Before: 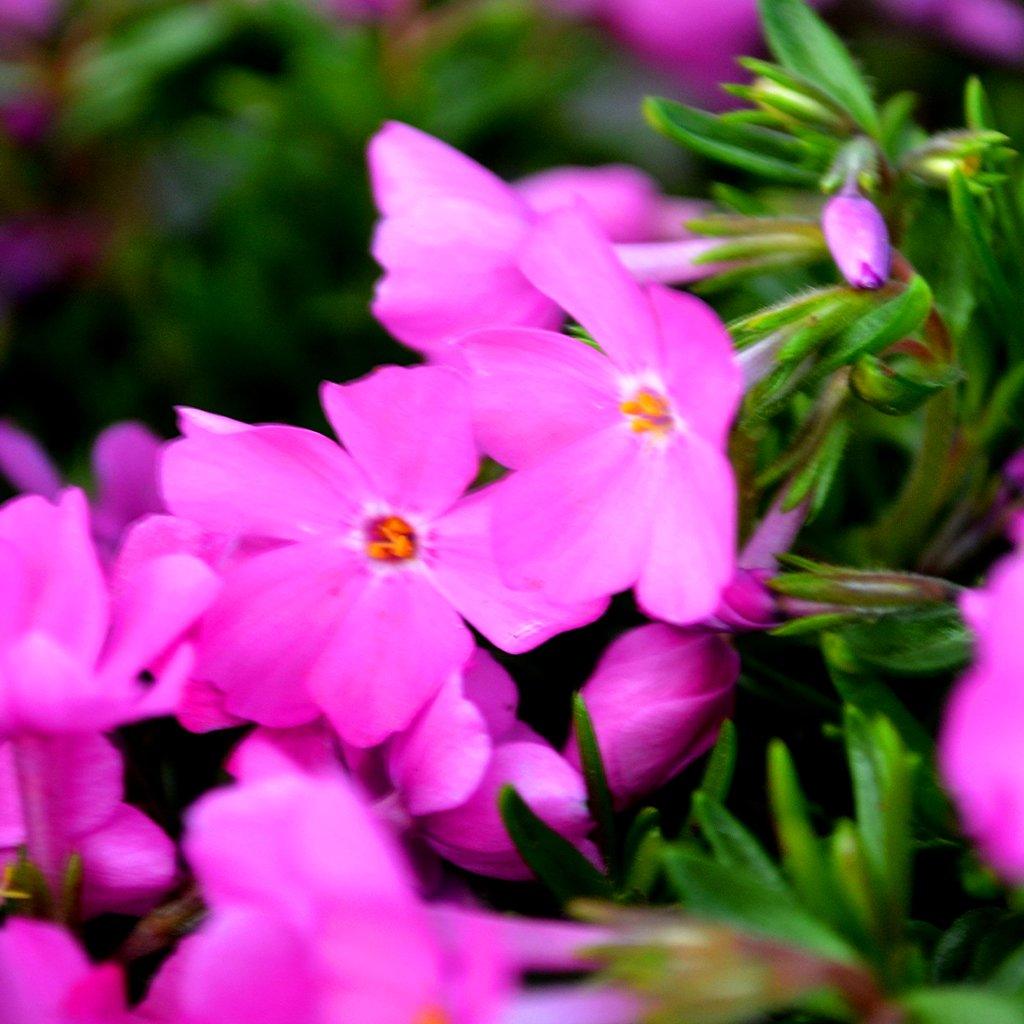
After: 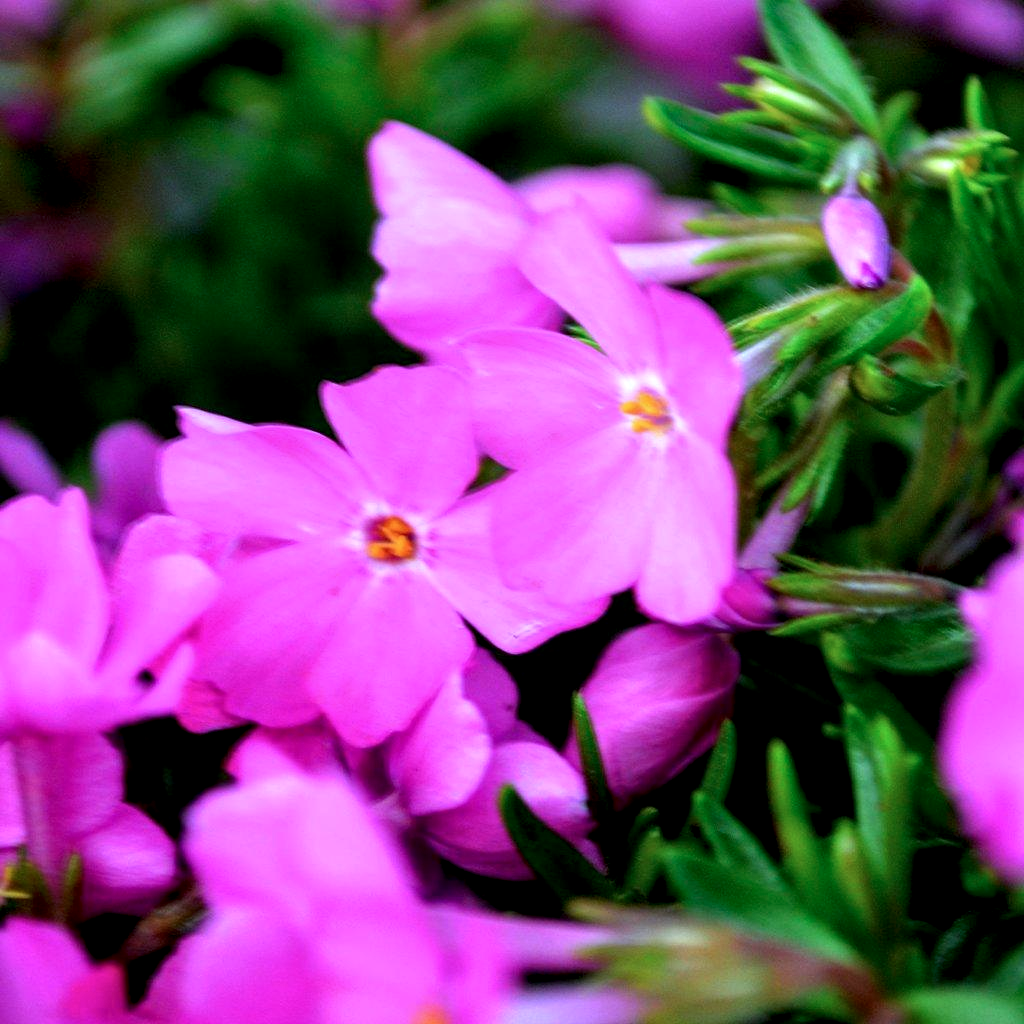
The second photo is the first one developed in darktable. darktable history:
color calibration: illuminant F (fluorescent), F source F9 (Cool White Deluxe 4150 K) – high CRI, x 0.374, y 0.373, temperature 4158.34 K
local contrast: highlights 83%, shadows 81%
